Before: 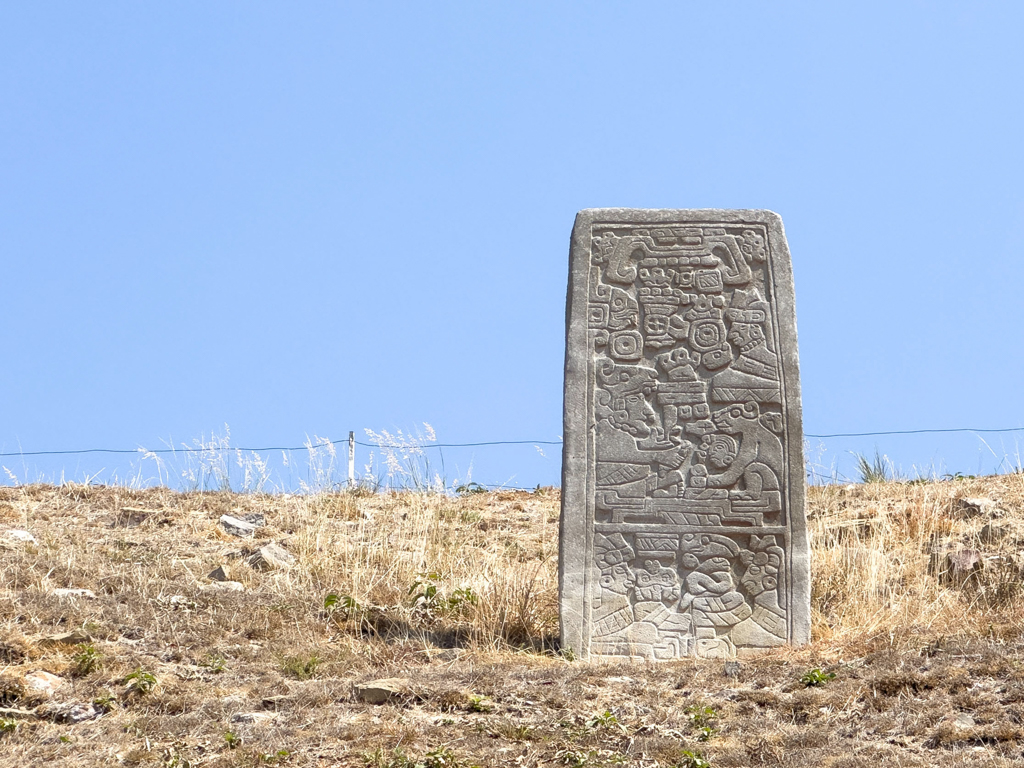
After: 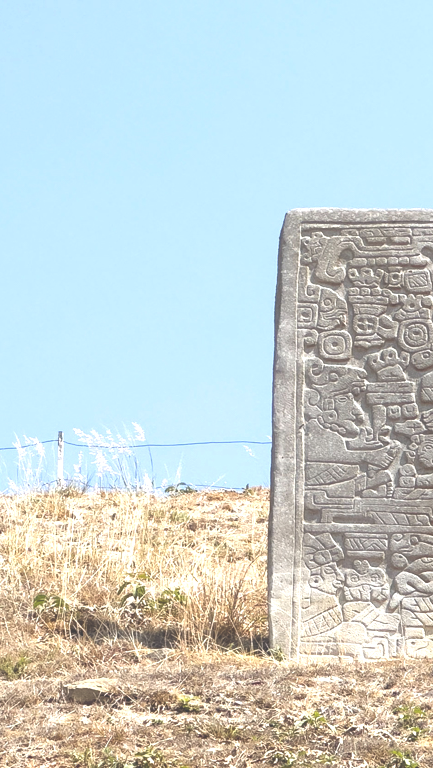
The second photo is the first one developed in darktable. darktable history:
crop: left 28.492%, right 29.199%
tone equalizer: -8 EV -0.418 EV, -7 EV -0.425 EV, -6 EV -0.298 EV, -5 EV -0.22 EV, -3 EV 0.234 EV, -2 EV 0.354 EV, -1 EV 0.381 EV, +0 EV 0.439 EV
exposure: black level correction -0.04, exposure 0.063 EV, compensate highlight preservation false
